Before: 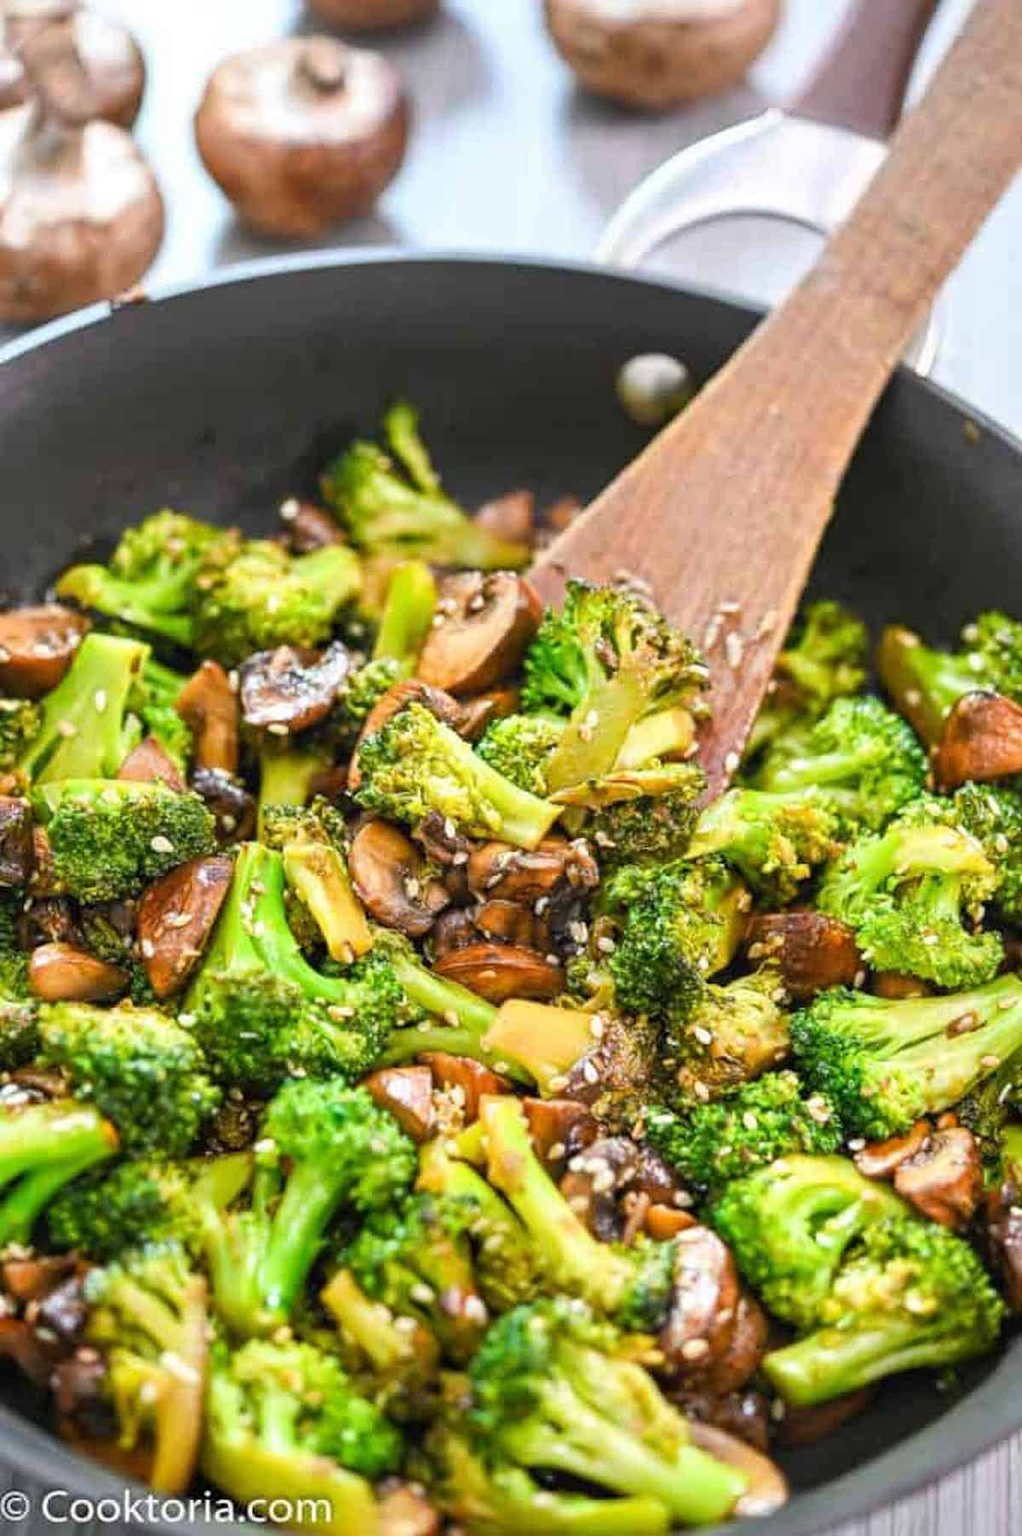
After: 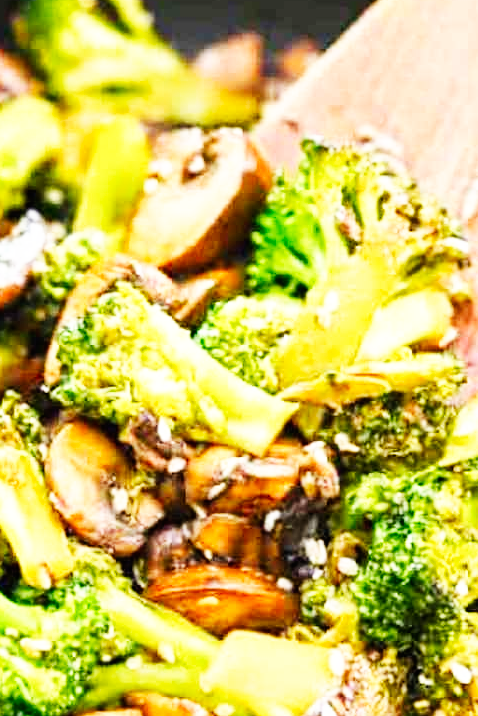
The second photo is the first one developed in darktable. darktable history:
crop: left 30.351%, top 30.131%, right 29.74%, bottom 30.138%
base curve: curves: ch0 [(0, 0) (0.007, 0.004) (0.027, 0.03) (0.046, 0.07) (0.207, 0.54) (0.442, 0.872) (0.673, 0.972) (1, 1)], preserve colors none
